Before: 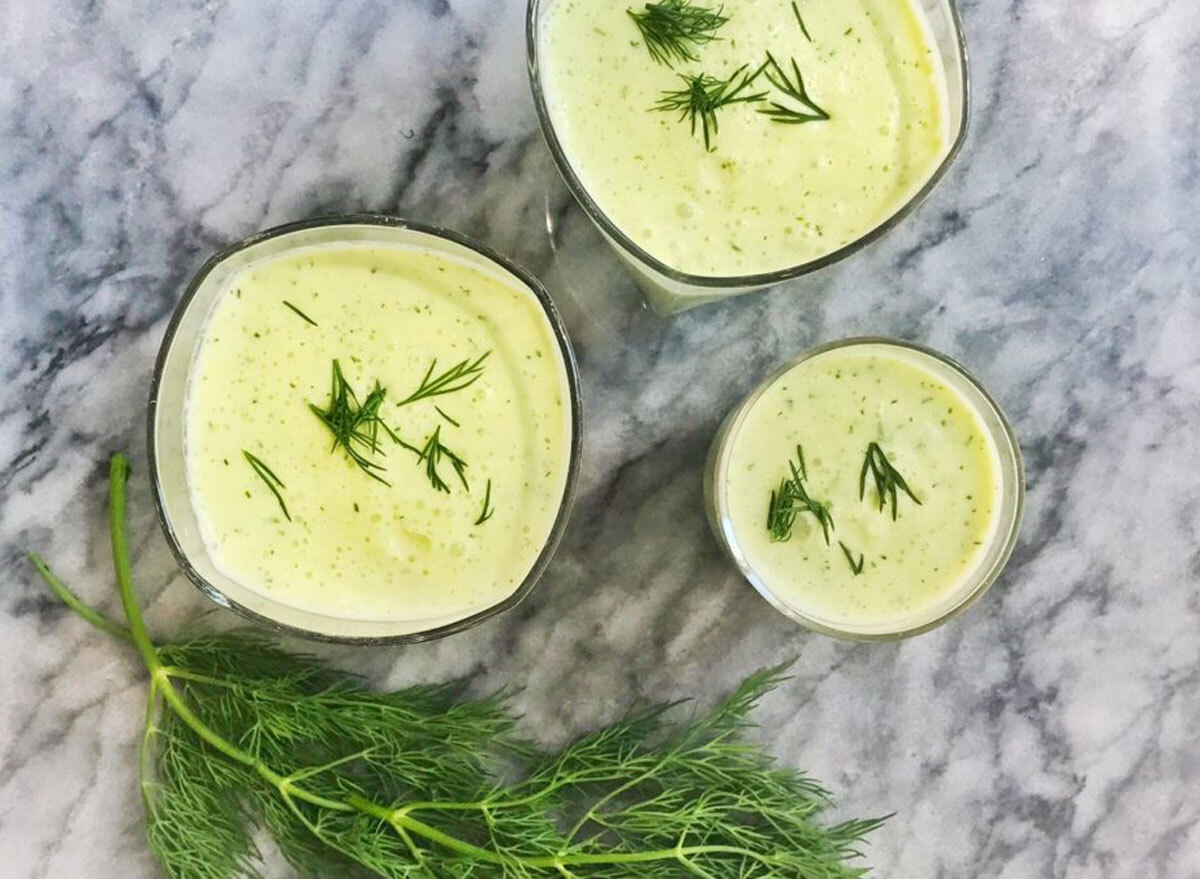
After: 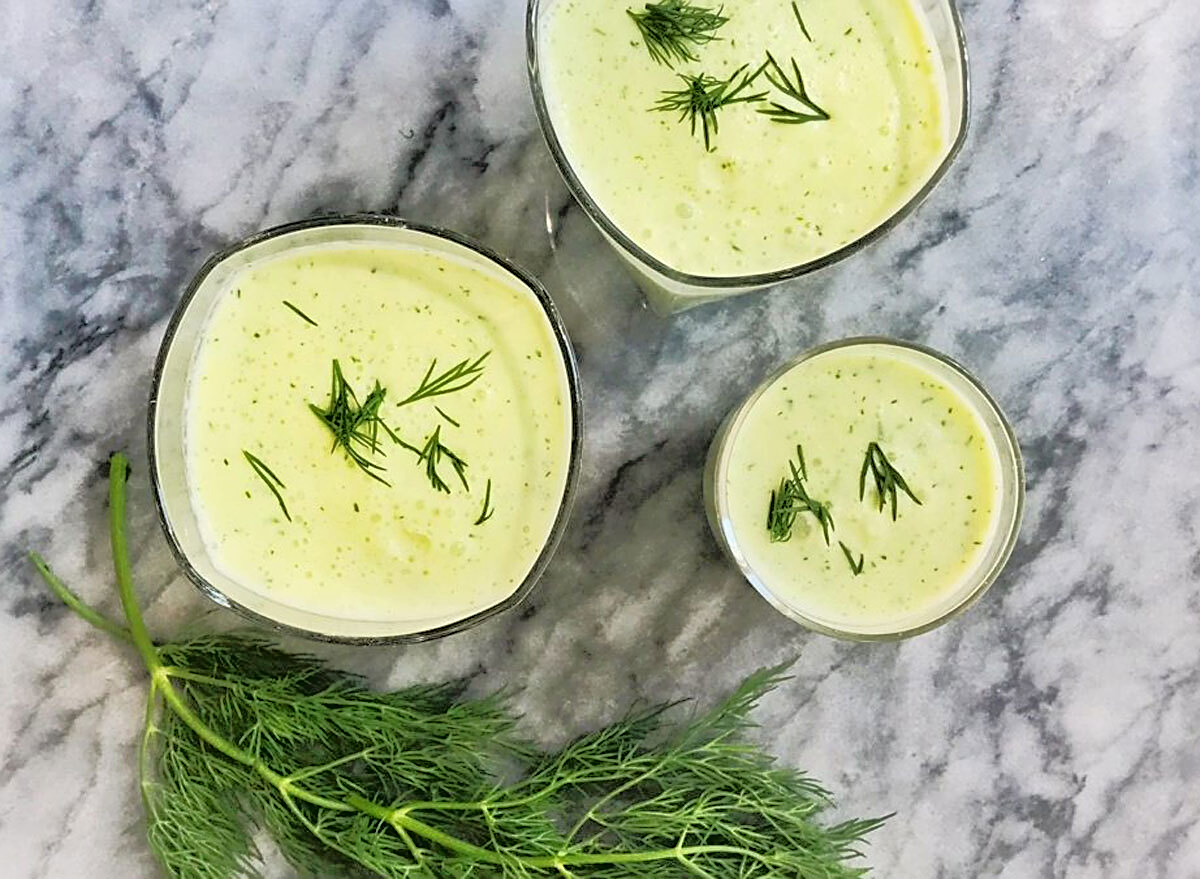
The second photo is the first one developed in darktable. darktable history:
sharpen: on, module defaults
tone equalizer: -8 EV -1.87 EV, -7 EV -1.15 EV, -6 EV -1.65 EV, edges refinement/feathering 500, mask exposure compensation -1.57 EV, preserve details no
